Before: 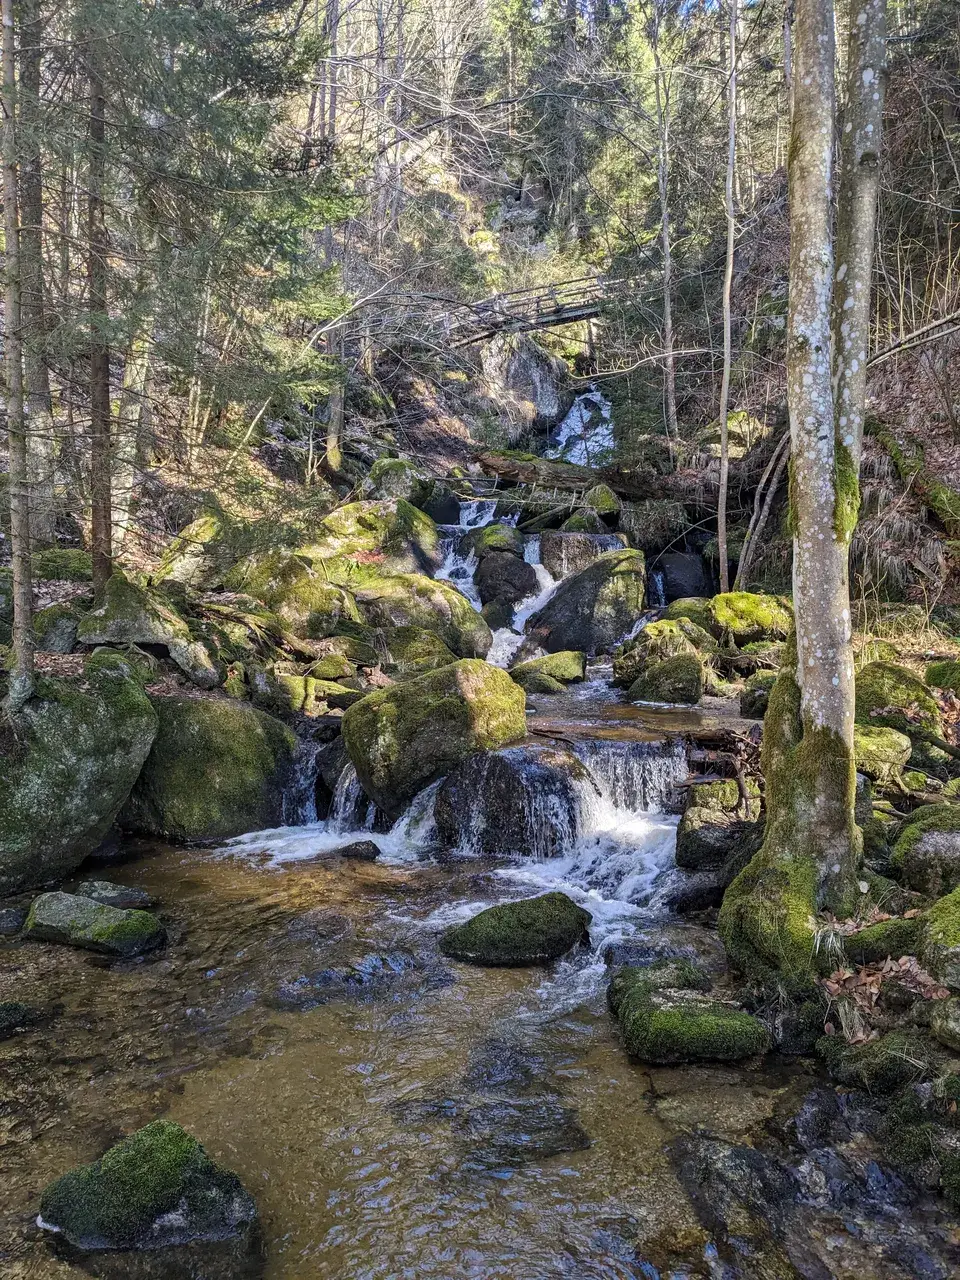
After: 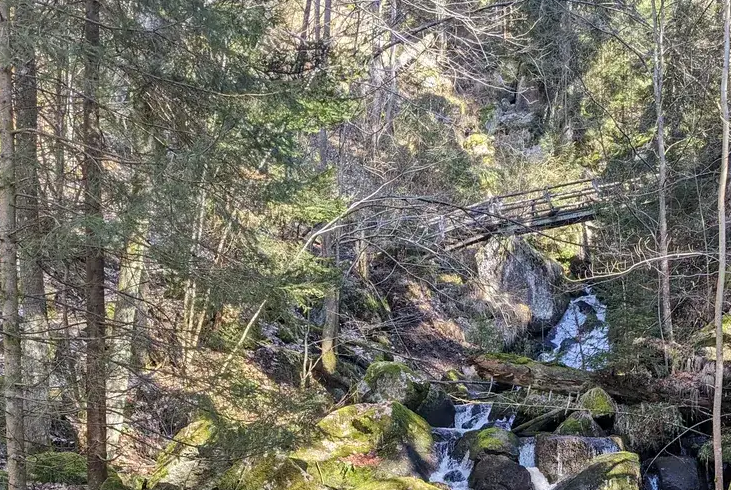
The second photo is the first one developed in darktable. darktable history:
crop: left 0.551%, top 7.632%, right 23.296%, bottom 54.064%
shadows and highlights: shadows 60.81, soften with gaussian
